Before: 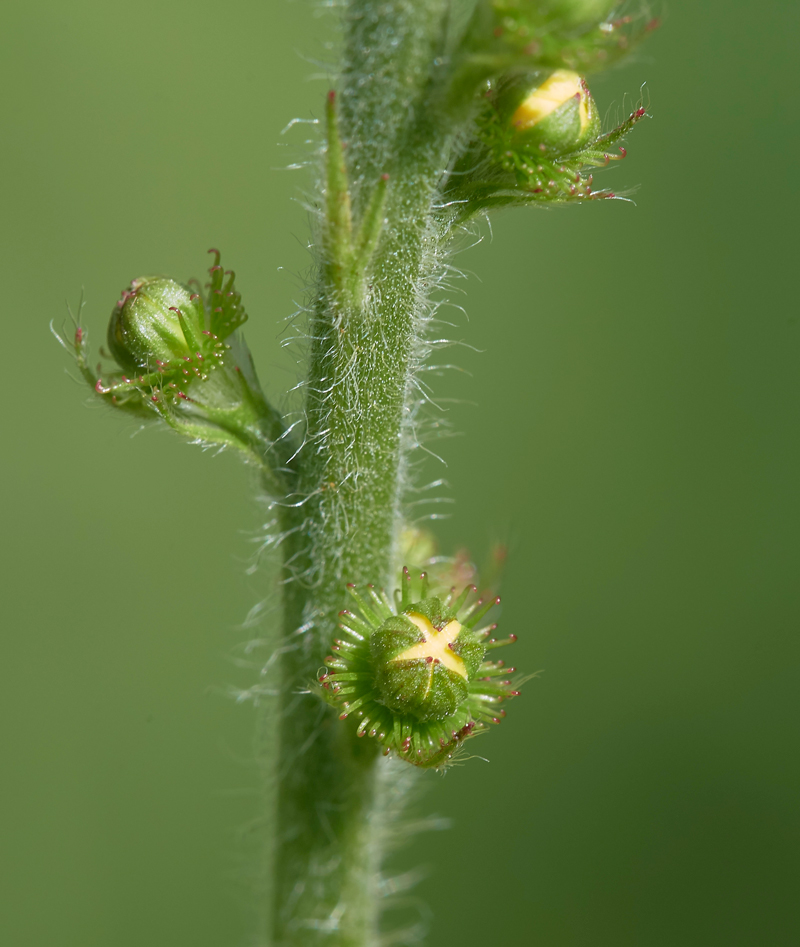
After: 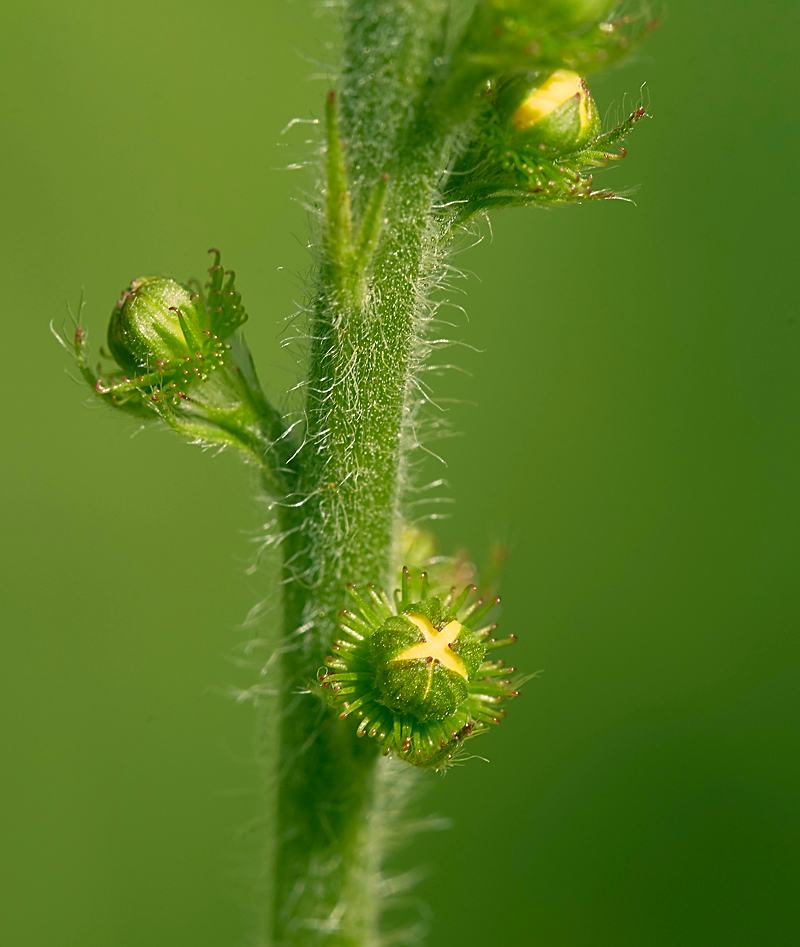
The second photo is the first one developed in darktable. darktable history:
color correction: highlights a* 5.2, highlights b* 24.29, shadows a* -15.77, shadows b* 3.83
sharpen: on, module defaults
